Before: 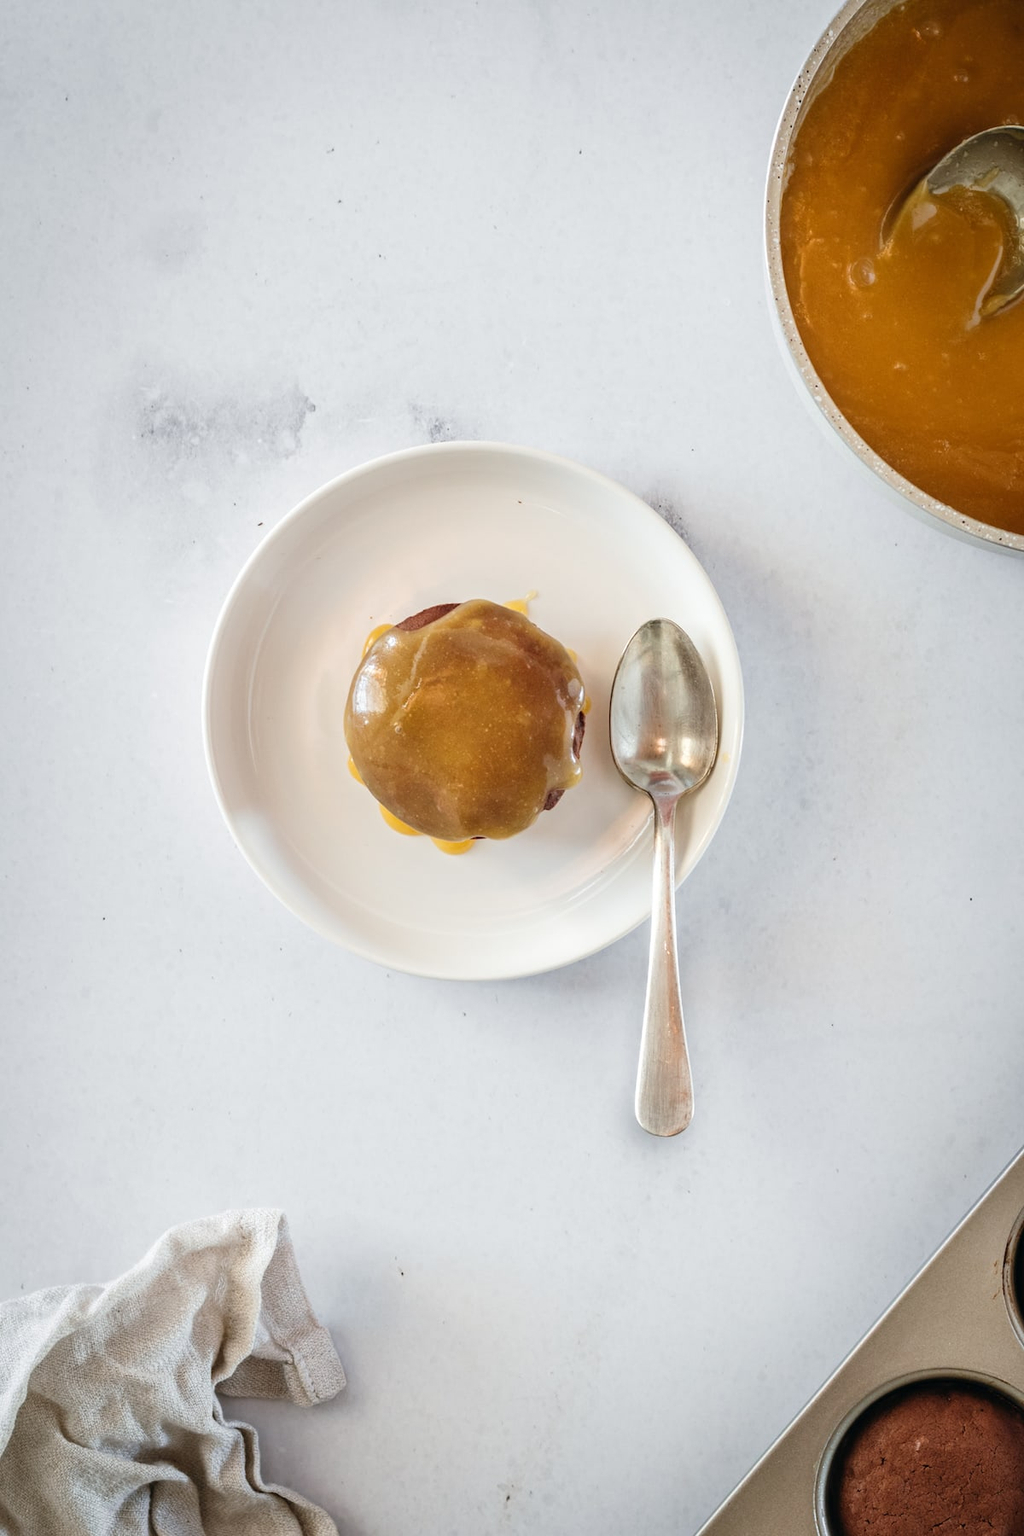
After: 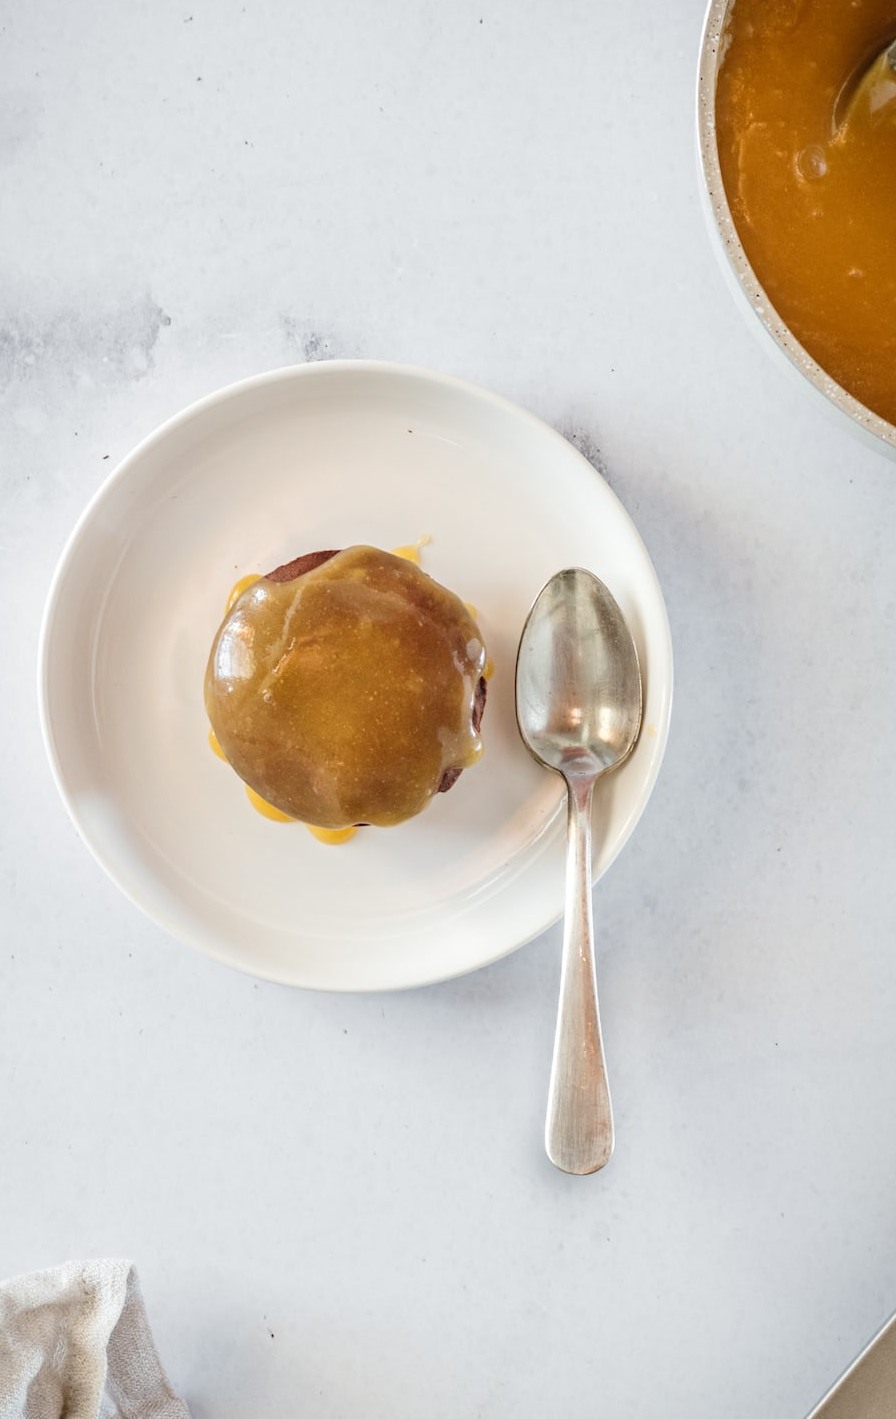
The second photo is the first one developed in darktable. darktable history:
crop: left 16.664%, top 8.737%, right 8.633%, bottom 12.428%
